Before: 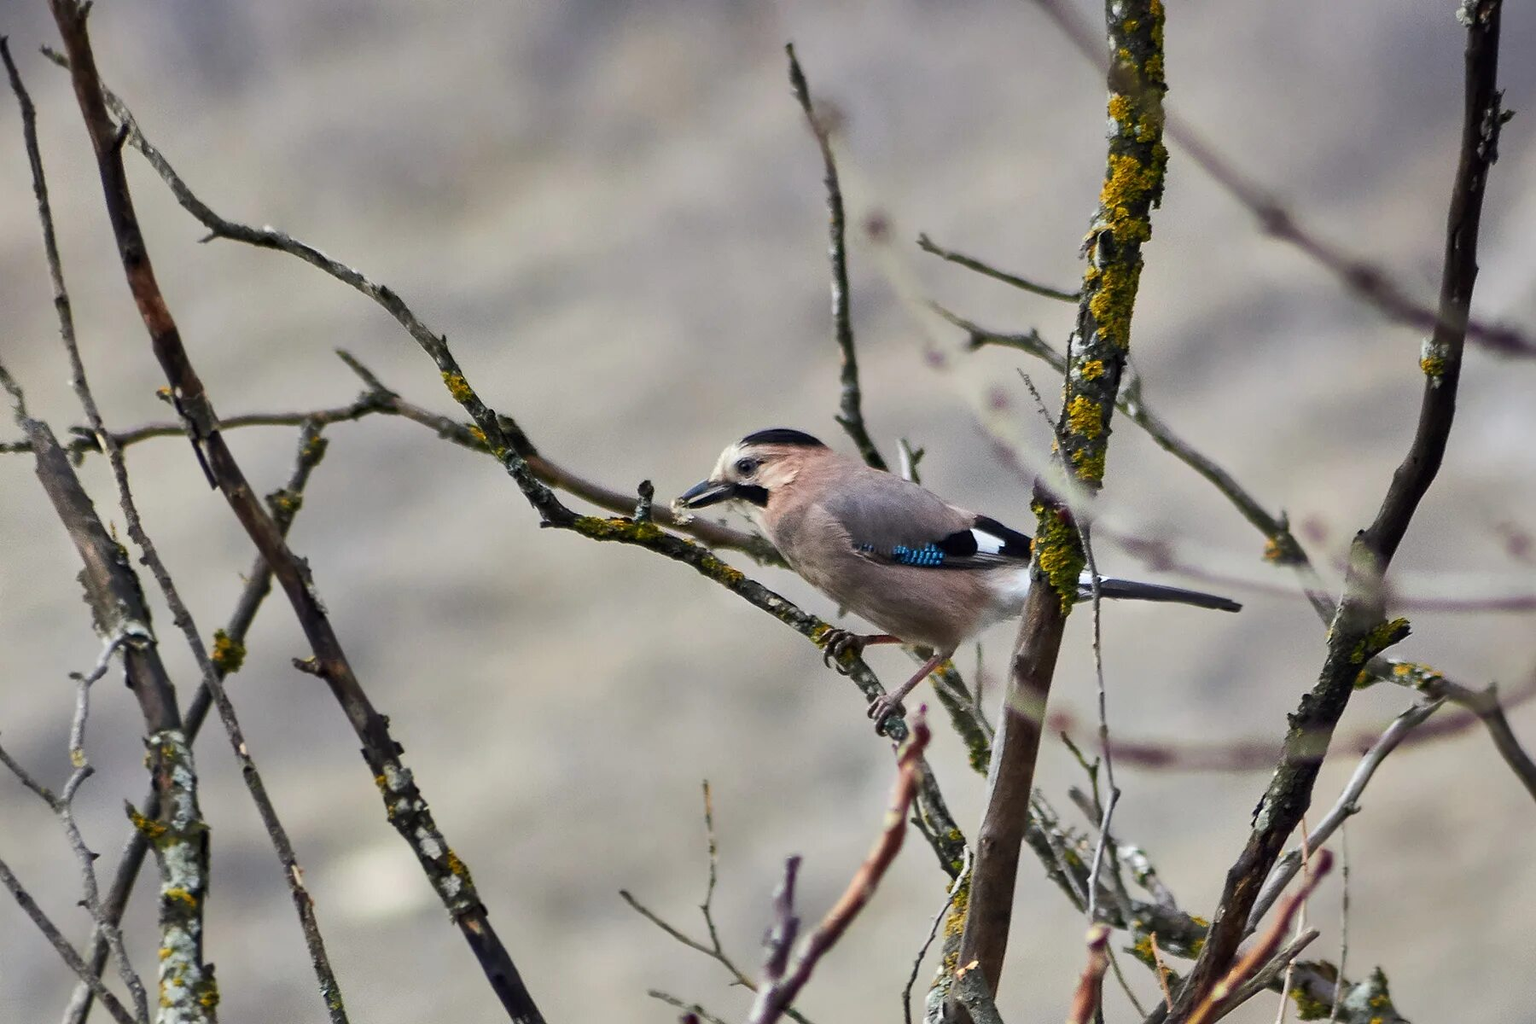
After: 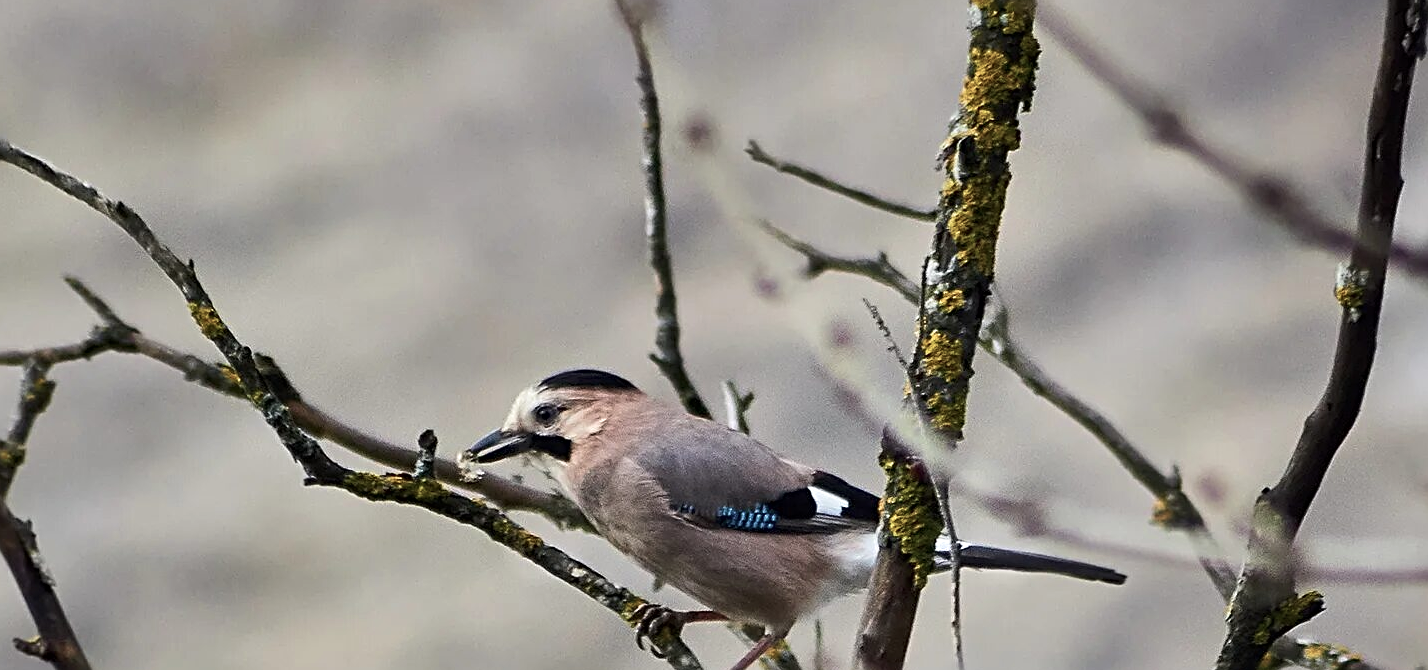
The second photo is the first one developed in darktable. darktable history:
shadows and highlights: shadows 29.71, highlights -30.3, low approximation 0.01, soften with gaussian
crop: left 18.317%, top 11.089%, right 2.331%, bottom 33.063%
velvia: on, module defaults
contrast brightness saturation: contrast 0.104, saturation -0.291
sharpen: radius 3.112
